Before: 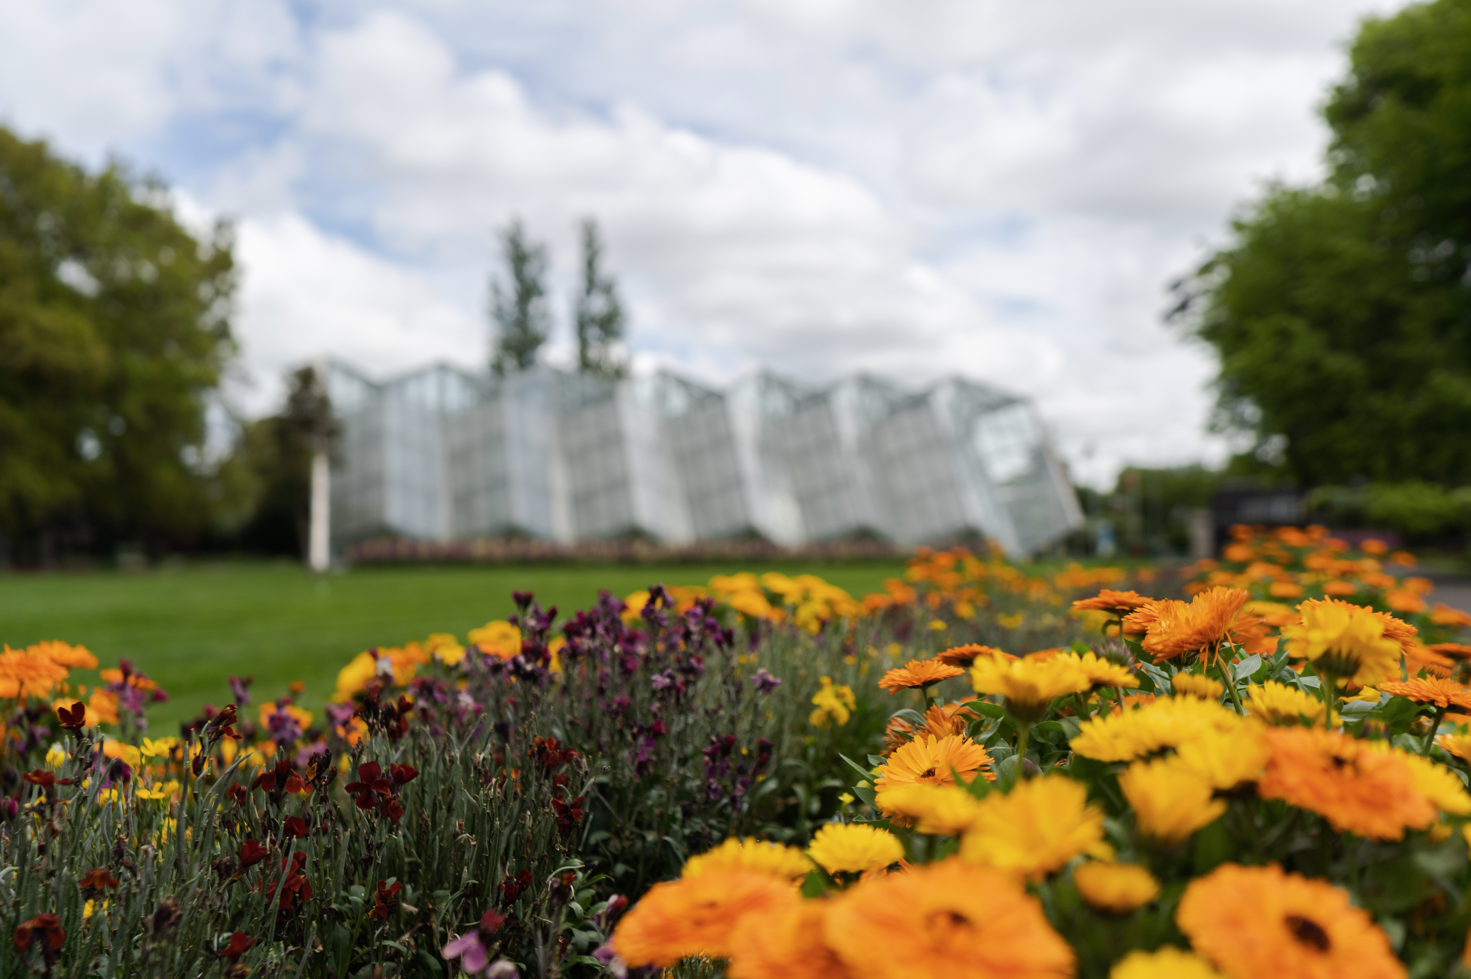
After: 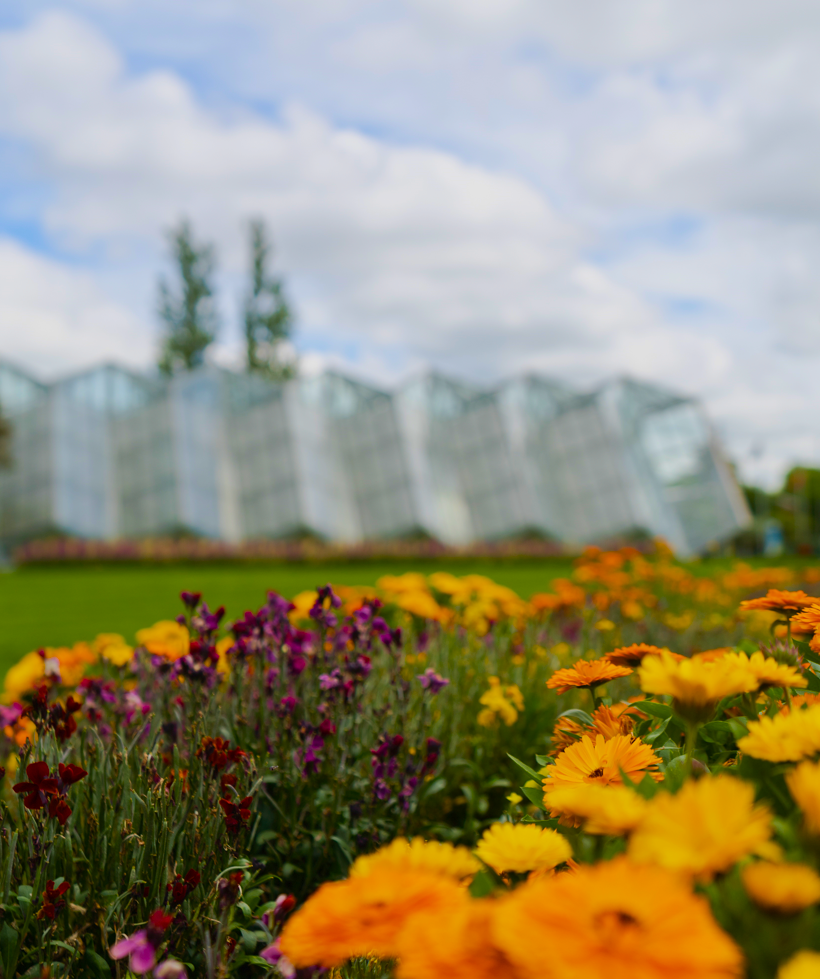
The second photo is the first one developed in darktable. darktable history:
color balance rgb: linear chroma grading › shadows -39.635%, linear chroma grading › highlights 40.16%, linear chroma grading › global chroma 45.491%, linear chroma grading › mid-tones -29.797%, perceptual saturation grading › global saturation 39.941%, perceptual saturation grading › highlights -50.574%, perceptual saturation grading › shadows 30.441%, perceptual brilliance grading › global brilliance 2.032%, perceptual brilliance grading › highlights -3.9%, contrast -10.415%
crop and rotate: left 22.635%, right 21.582%
velvia: strength 26.42%
